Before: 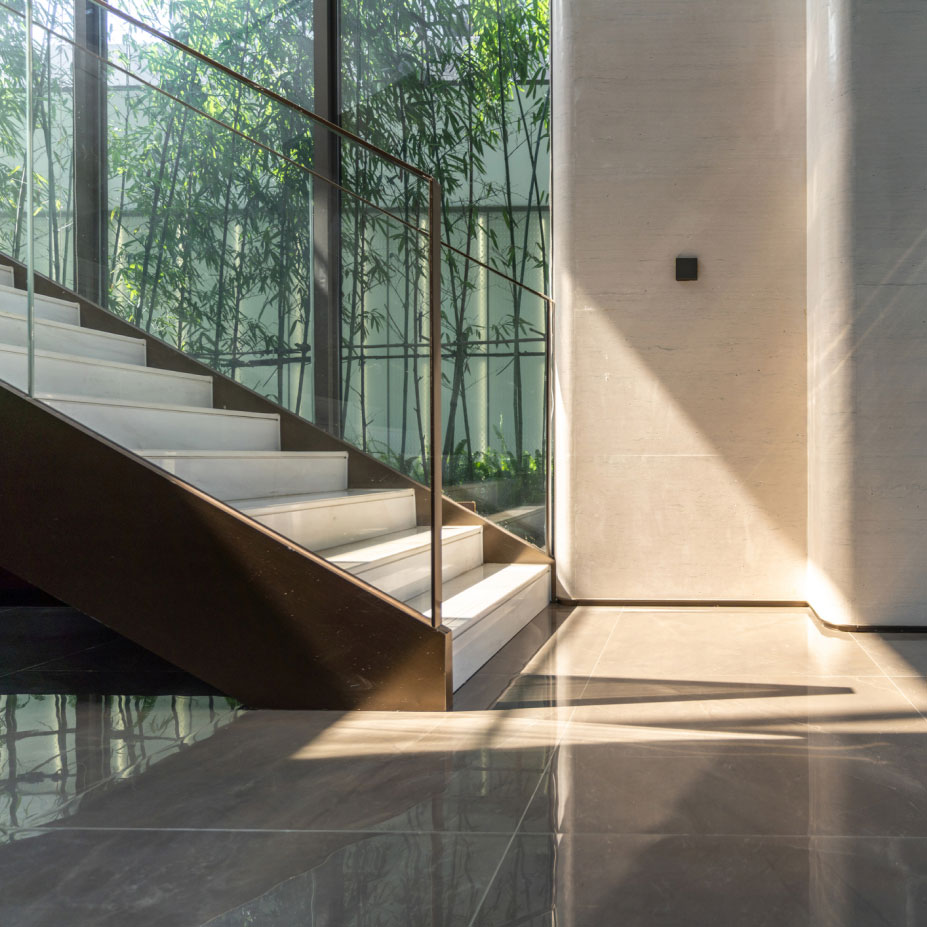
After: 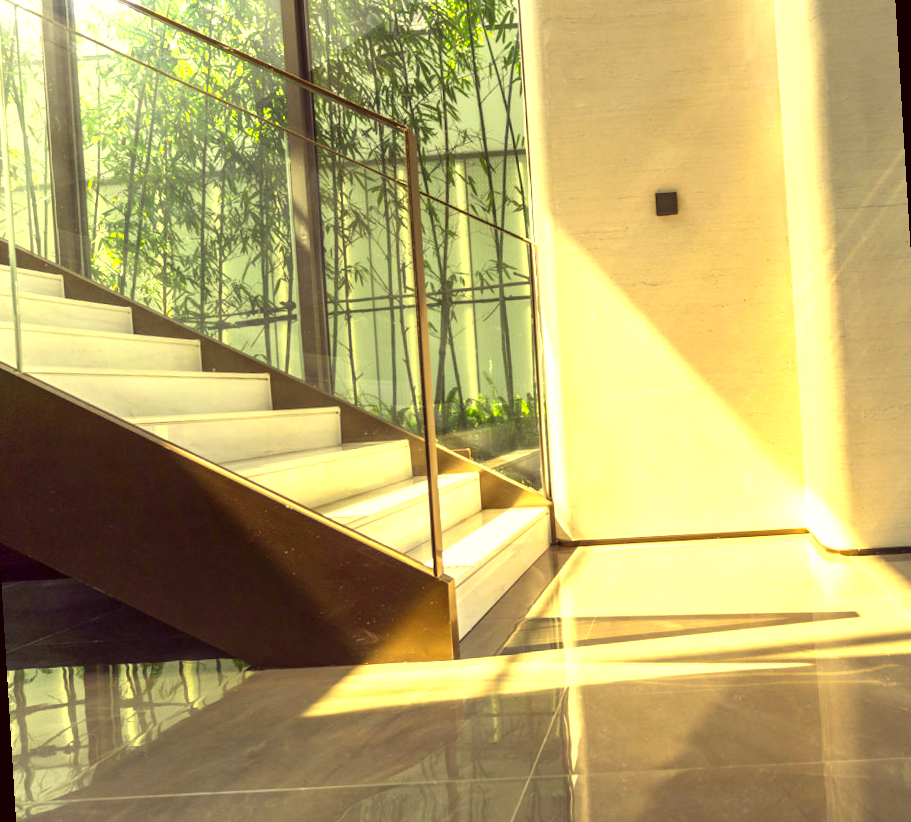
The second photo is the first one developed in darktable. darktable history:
rotate and perspective: rotation -3.52°, crop left 0.036, crop right 0.964, crop top 0.081, crop bottom 0.919
color correction: highlights a* -0.482, highlights b* 40, shadows a* 9.8, shadows b* -0.161
exposure: black level correction 0, exposure 1.2 EV, compensate highlight preservation false
